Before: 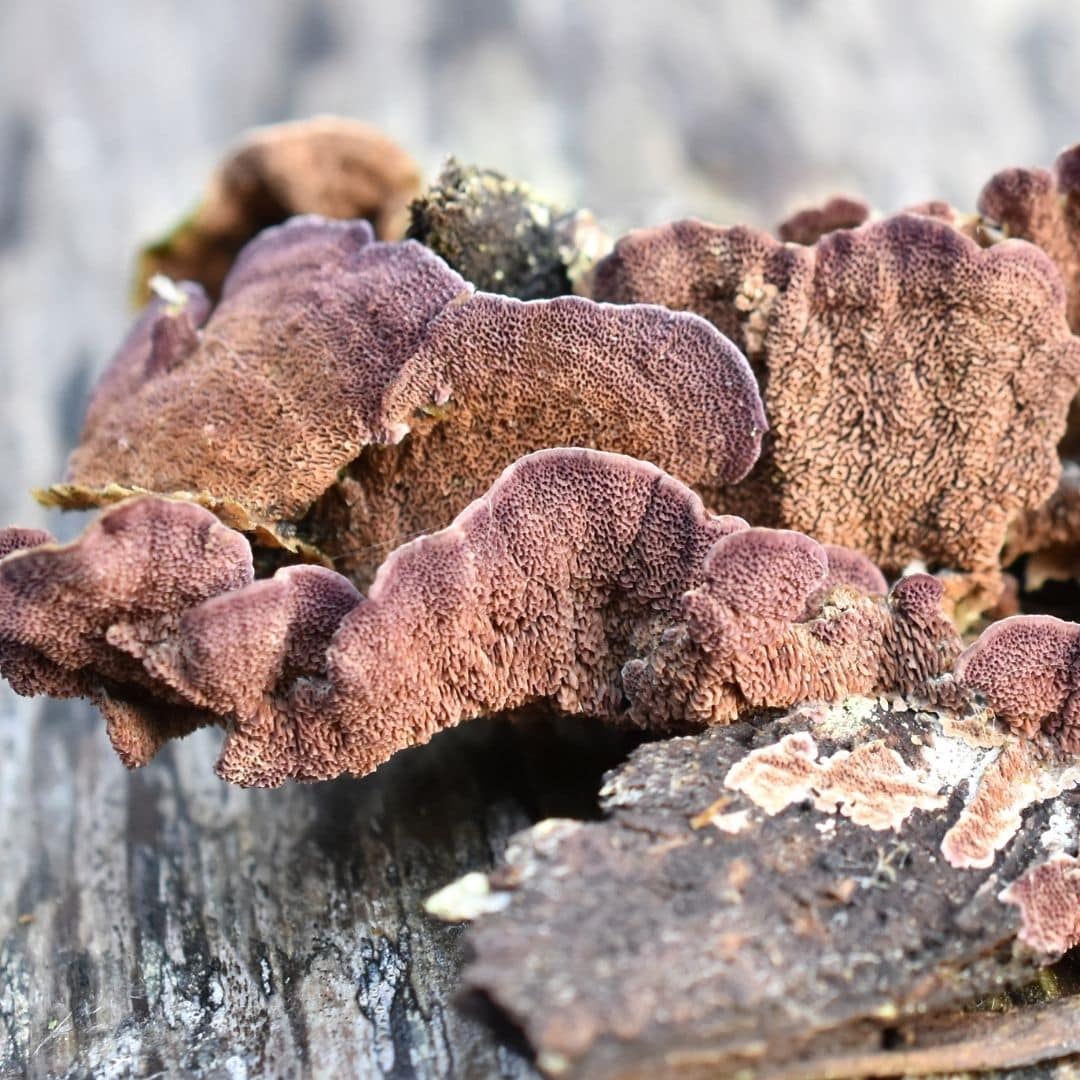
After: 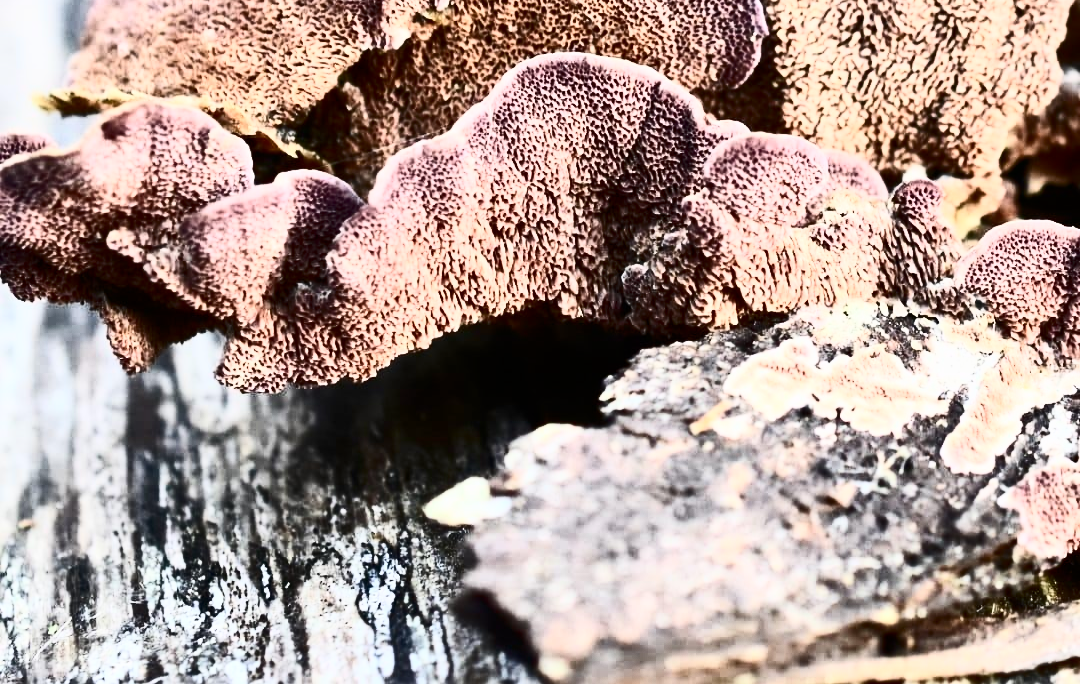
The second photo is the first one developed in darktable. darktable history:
contrast brightness saturation: contrast 0.926, brightness 0.2
crop and rotate: top 36.594%
exposure: exposure -0.003 EV, compensate exposure bias true, compensate highlight preservation false
filmic rgb: black relative exposure -14.88 EV, white relative exposure 3 EV, target black luminance 0%, hardness 9.21, latitude 98.08%, contrast 0.914, shadows ↔ highlights balance 0.318%
tone equalizer: on, module defaults
